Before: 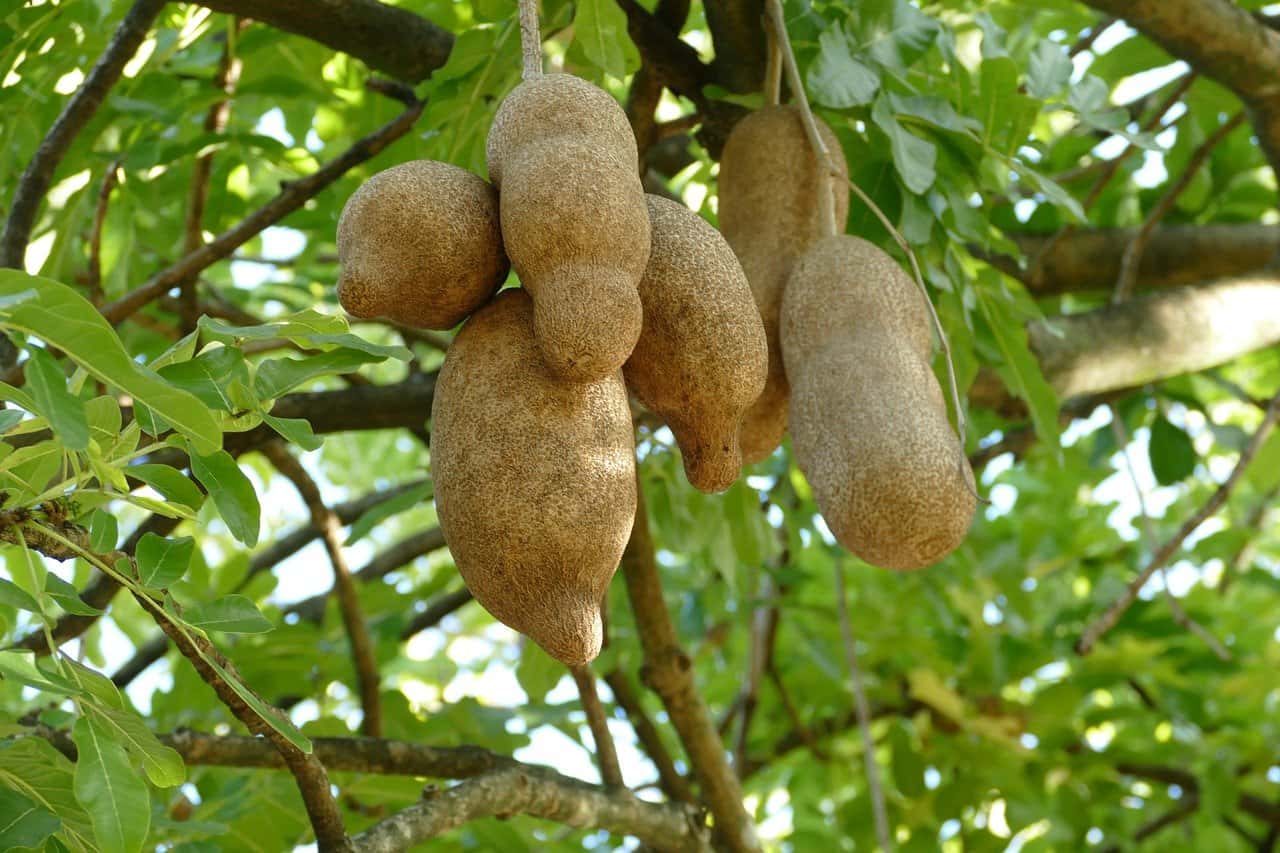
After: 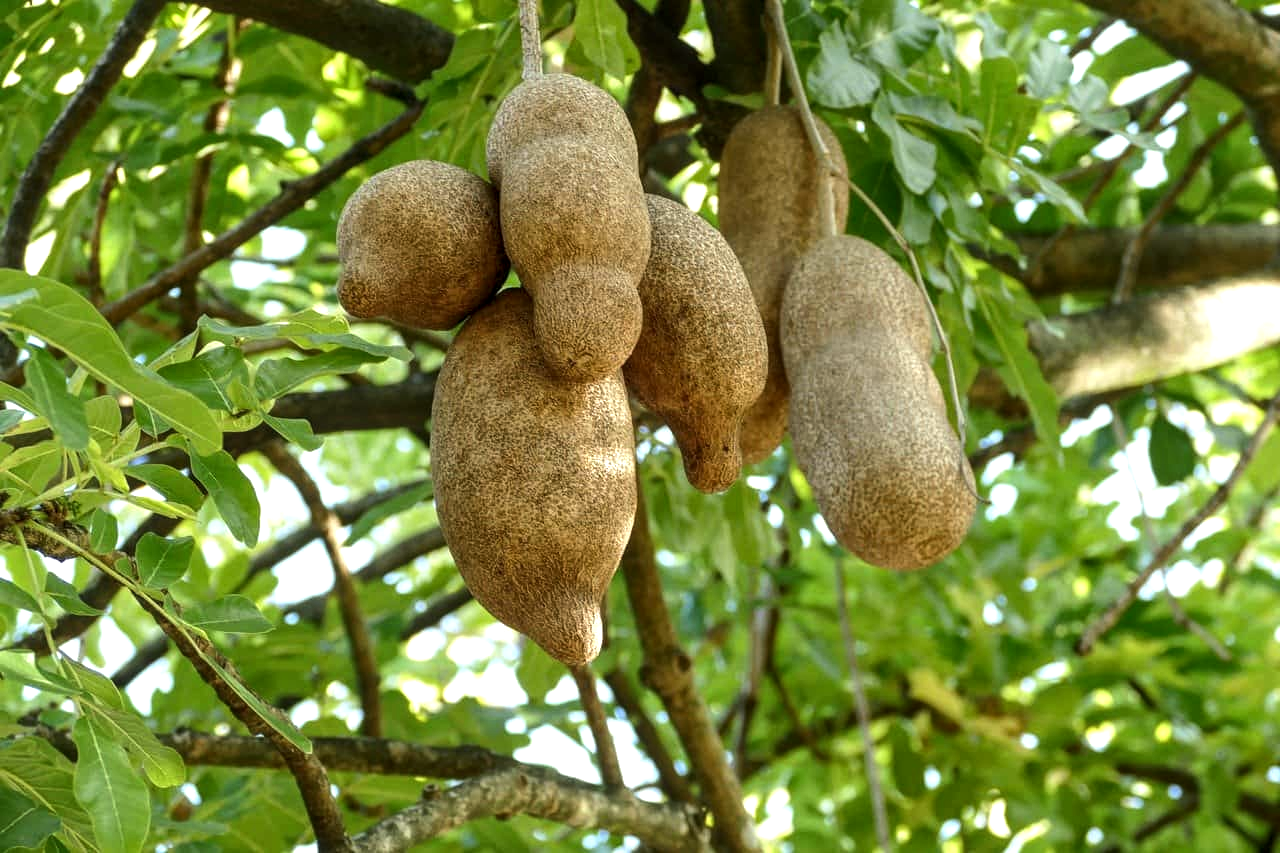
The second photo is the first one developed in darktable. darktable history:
tone equalizer: -8 EV -0.436 EV, -7 EV -0.4 EV, -6 EV -0.34 EV, -5 EV -0.249 EV, -3 EV 0.233 EV, -2 EV 0.318 EV, -1 EV 0.371 EV, +0 EV 0.416 EV, edges refinement/feathering 500, mask exposure compensation -1.57 EV, preserve details no
local contrast: on, module defaults
